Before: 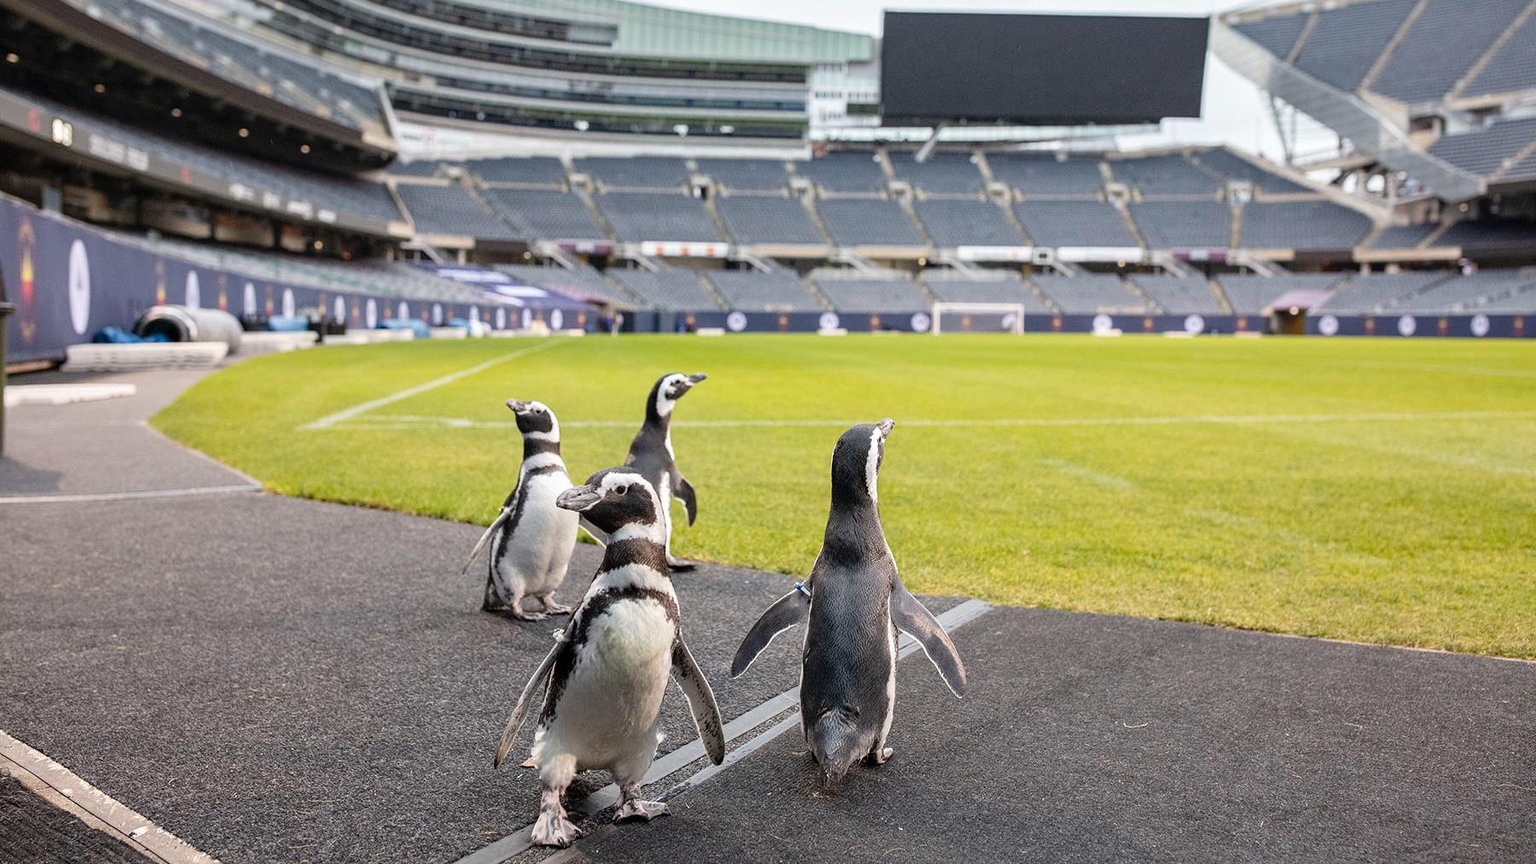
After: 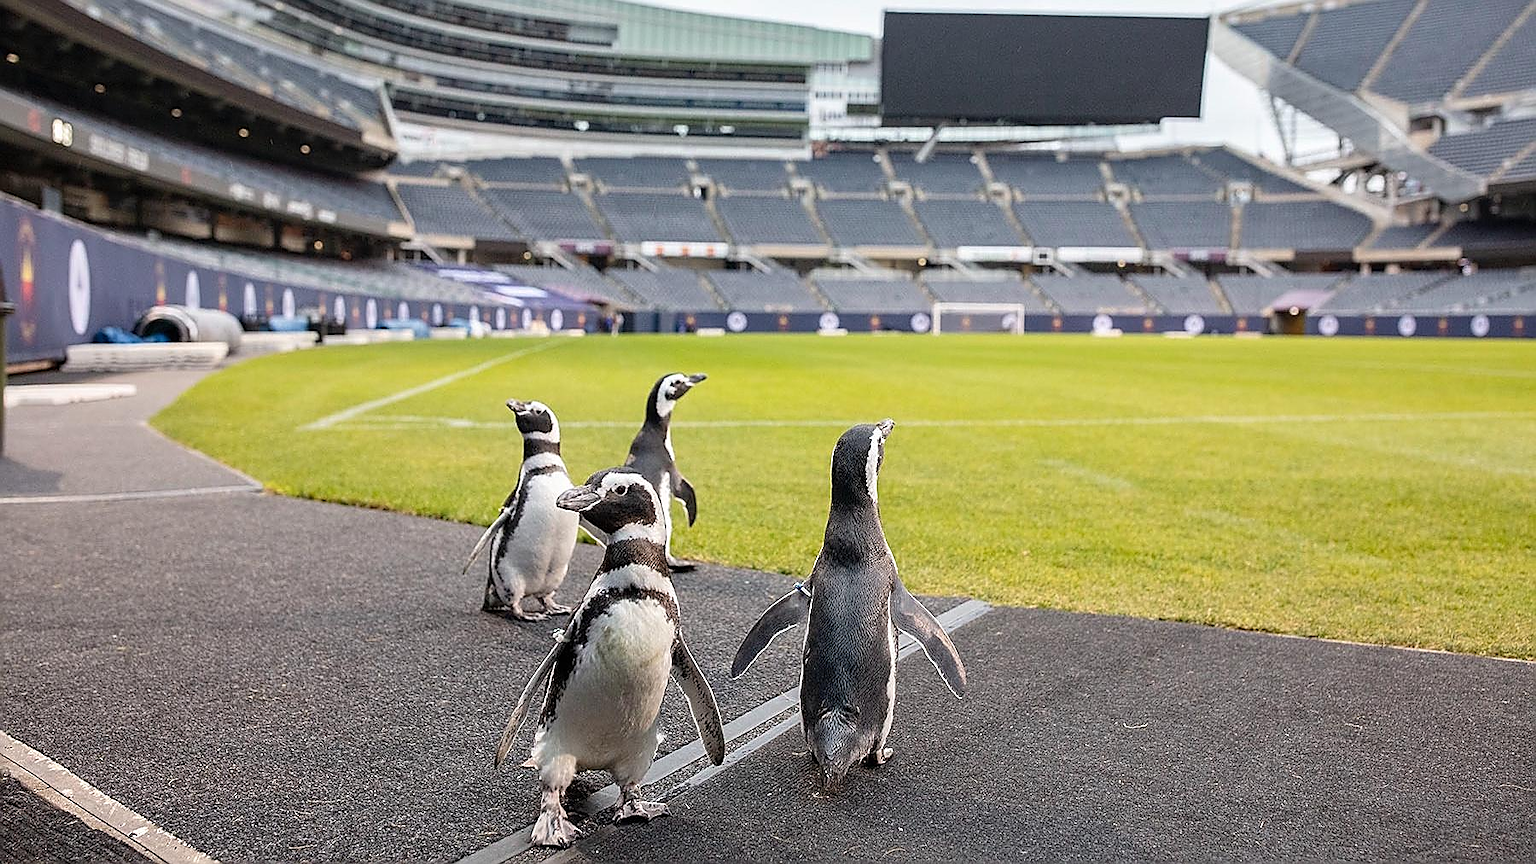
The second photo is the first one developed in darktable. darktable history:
sharpen: radius 1.359, amount 1.265, threshold 0.628
